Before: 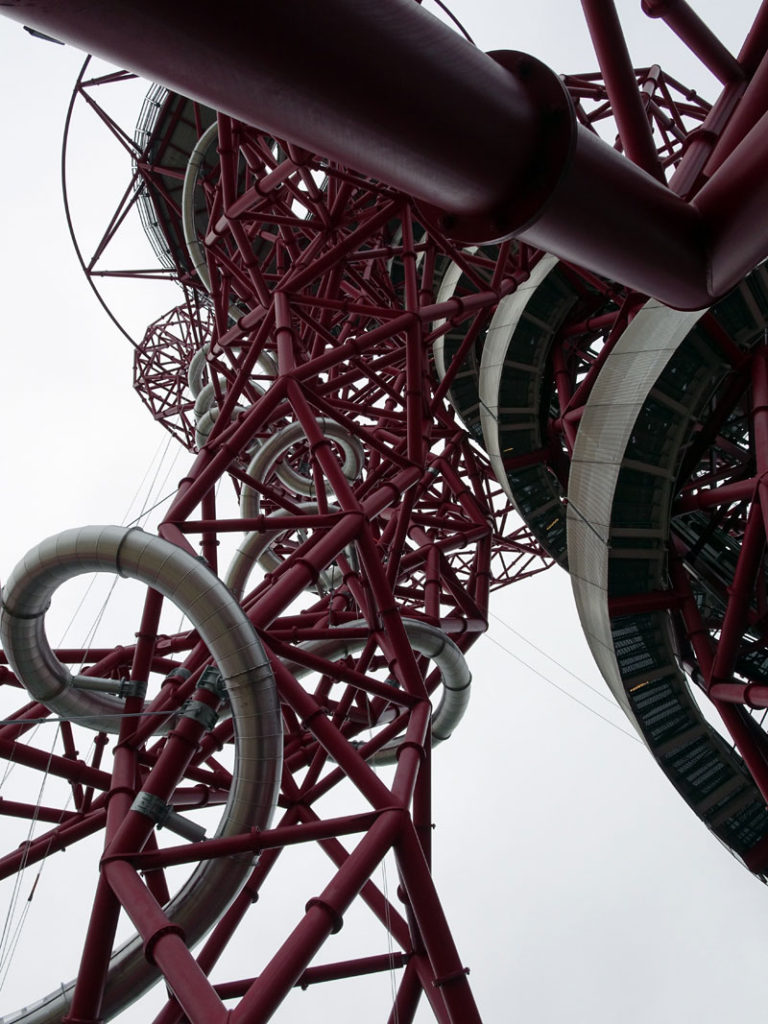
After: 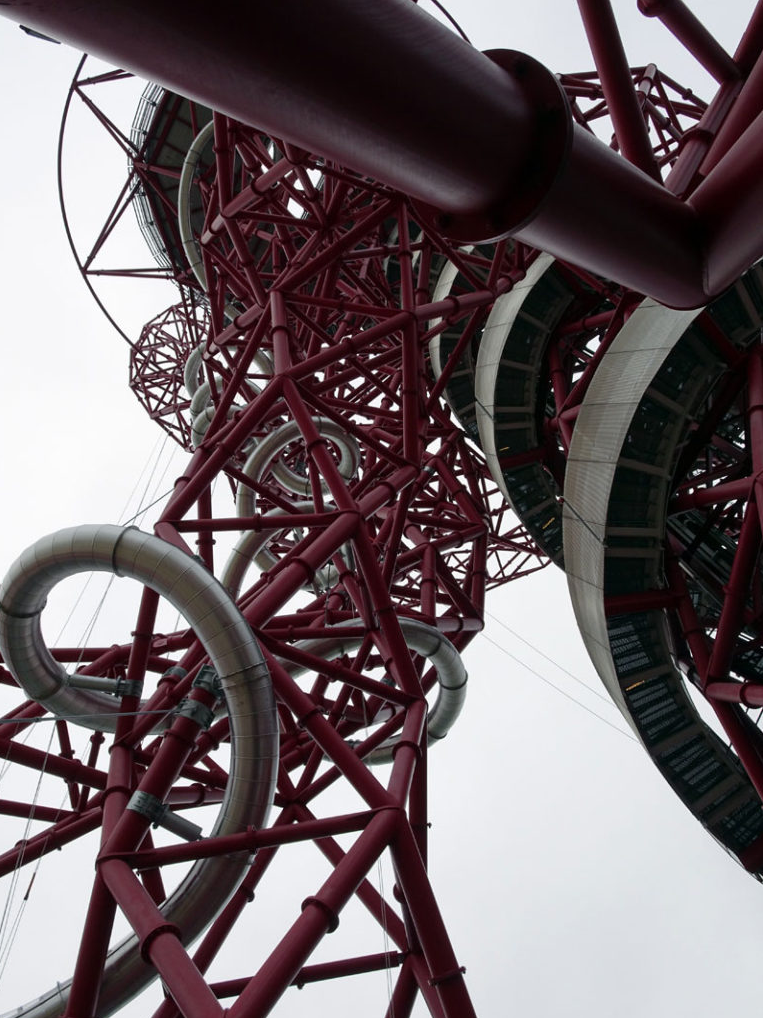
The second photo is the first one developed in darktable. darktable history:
crop and rotate: left 0.626%, top 0.13%, bottom 0.38%
